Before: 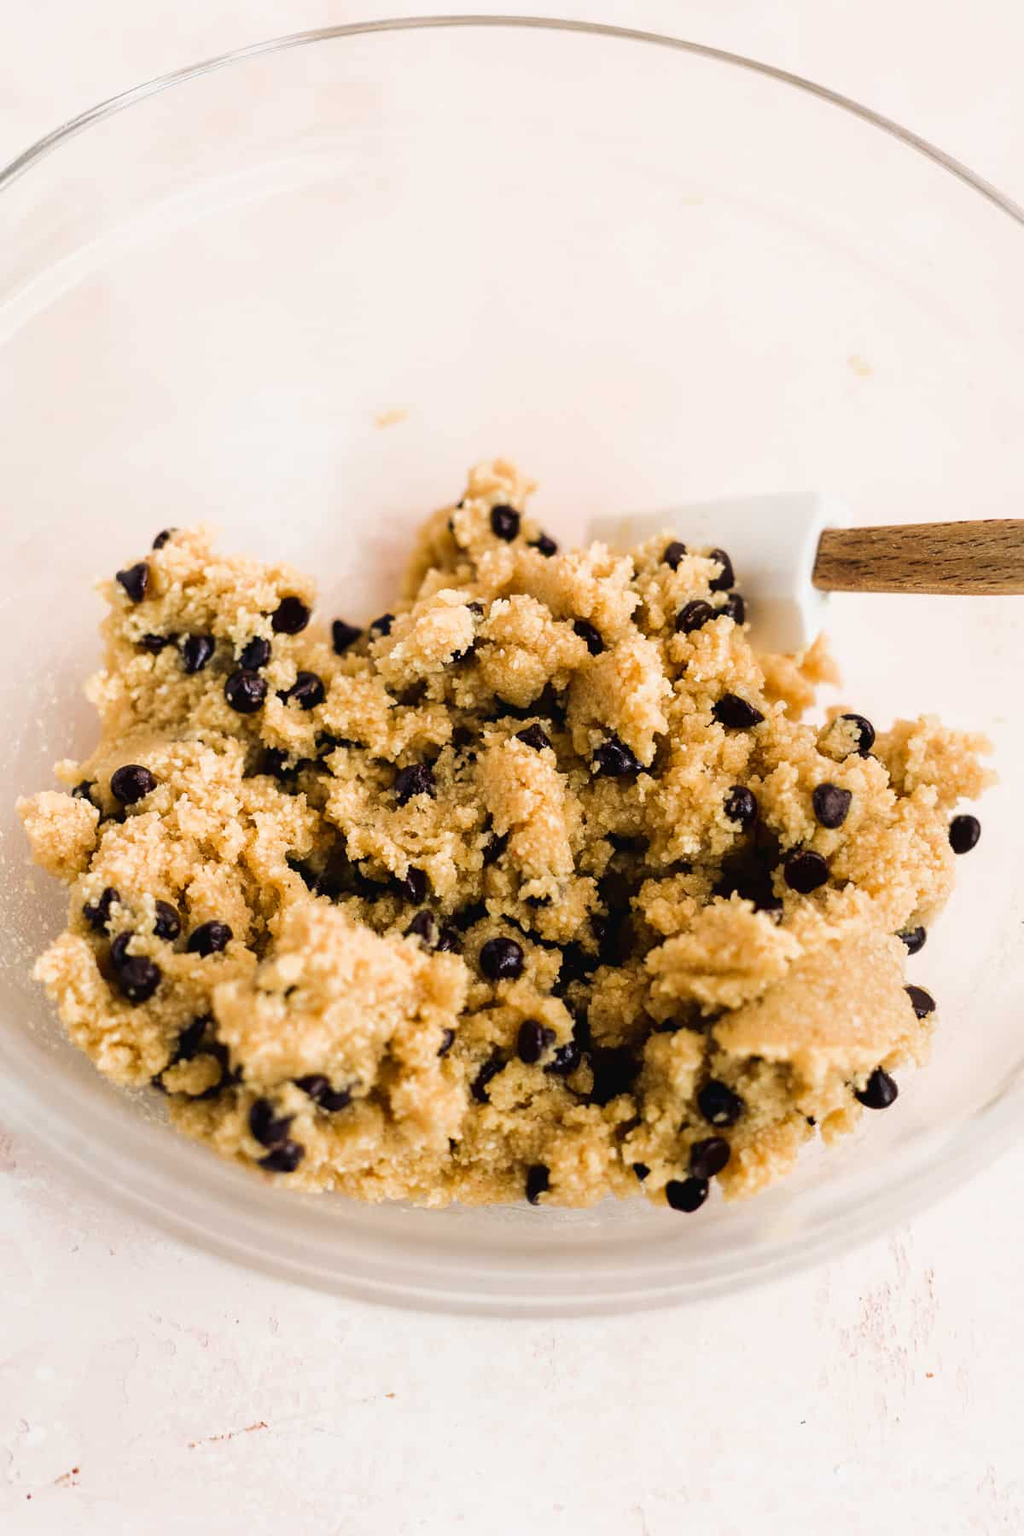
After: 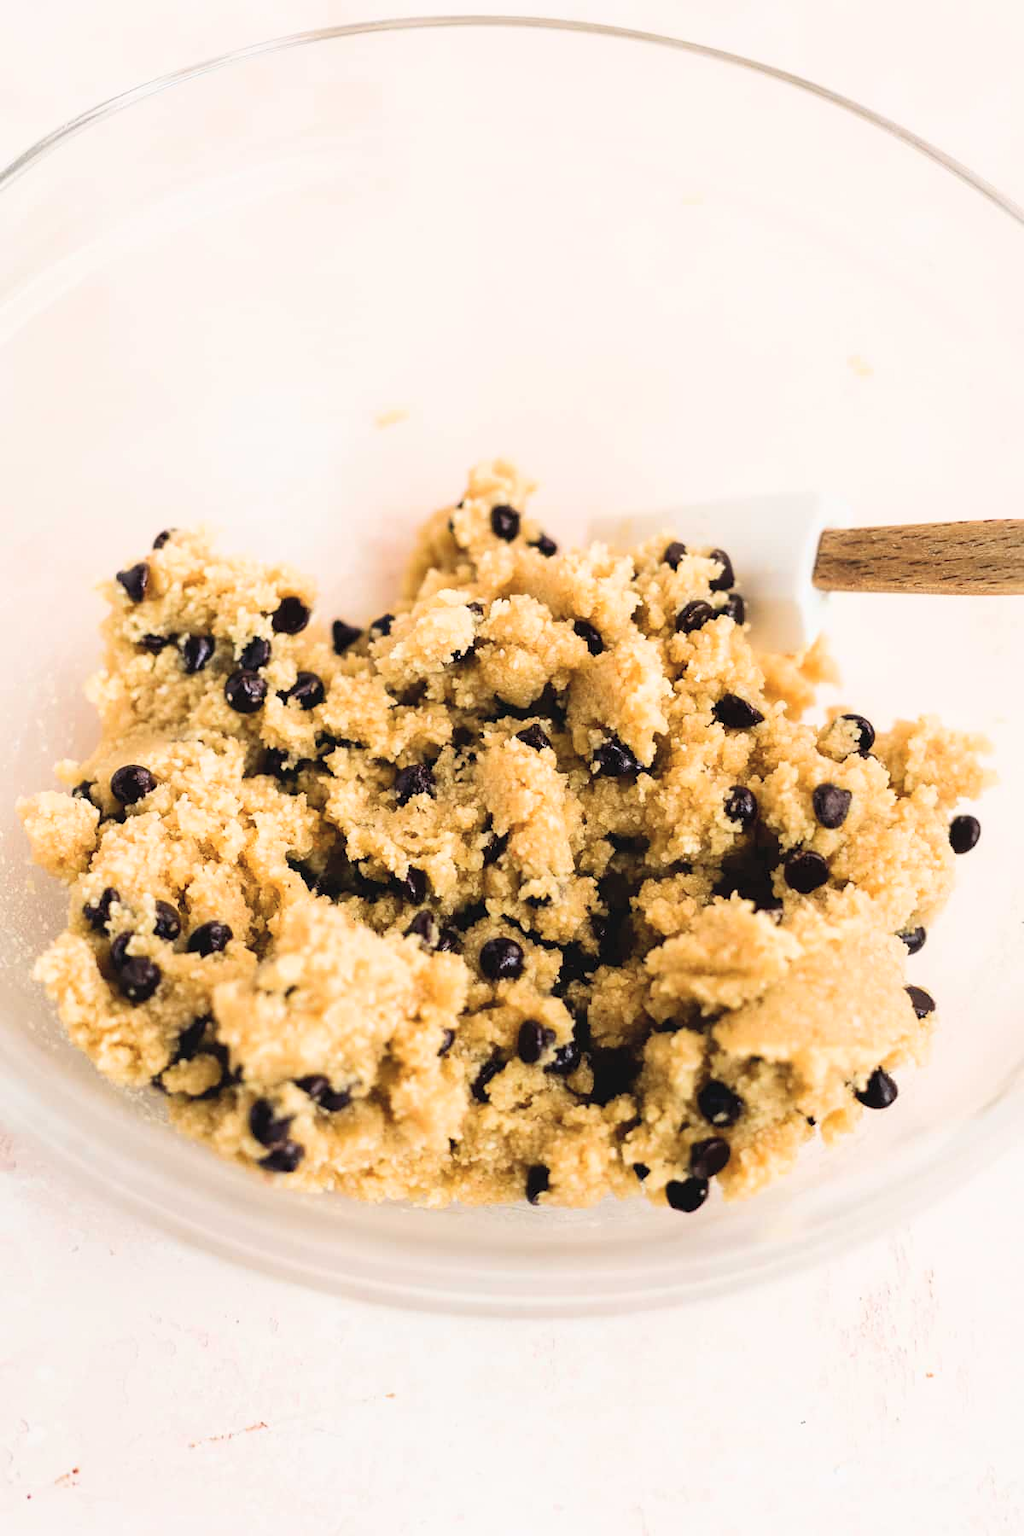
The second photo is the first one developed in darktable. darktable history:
contrast brightness saturation: contrast 0.142, brightness 0.218
